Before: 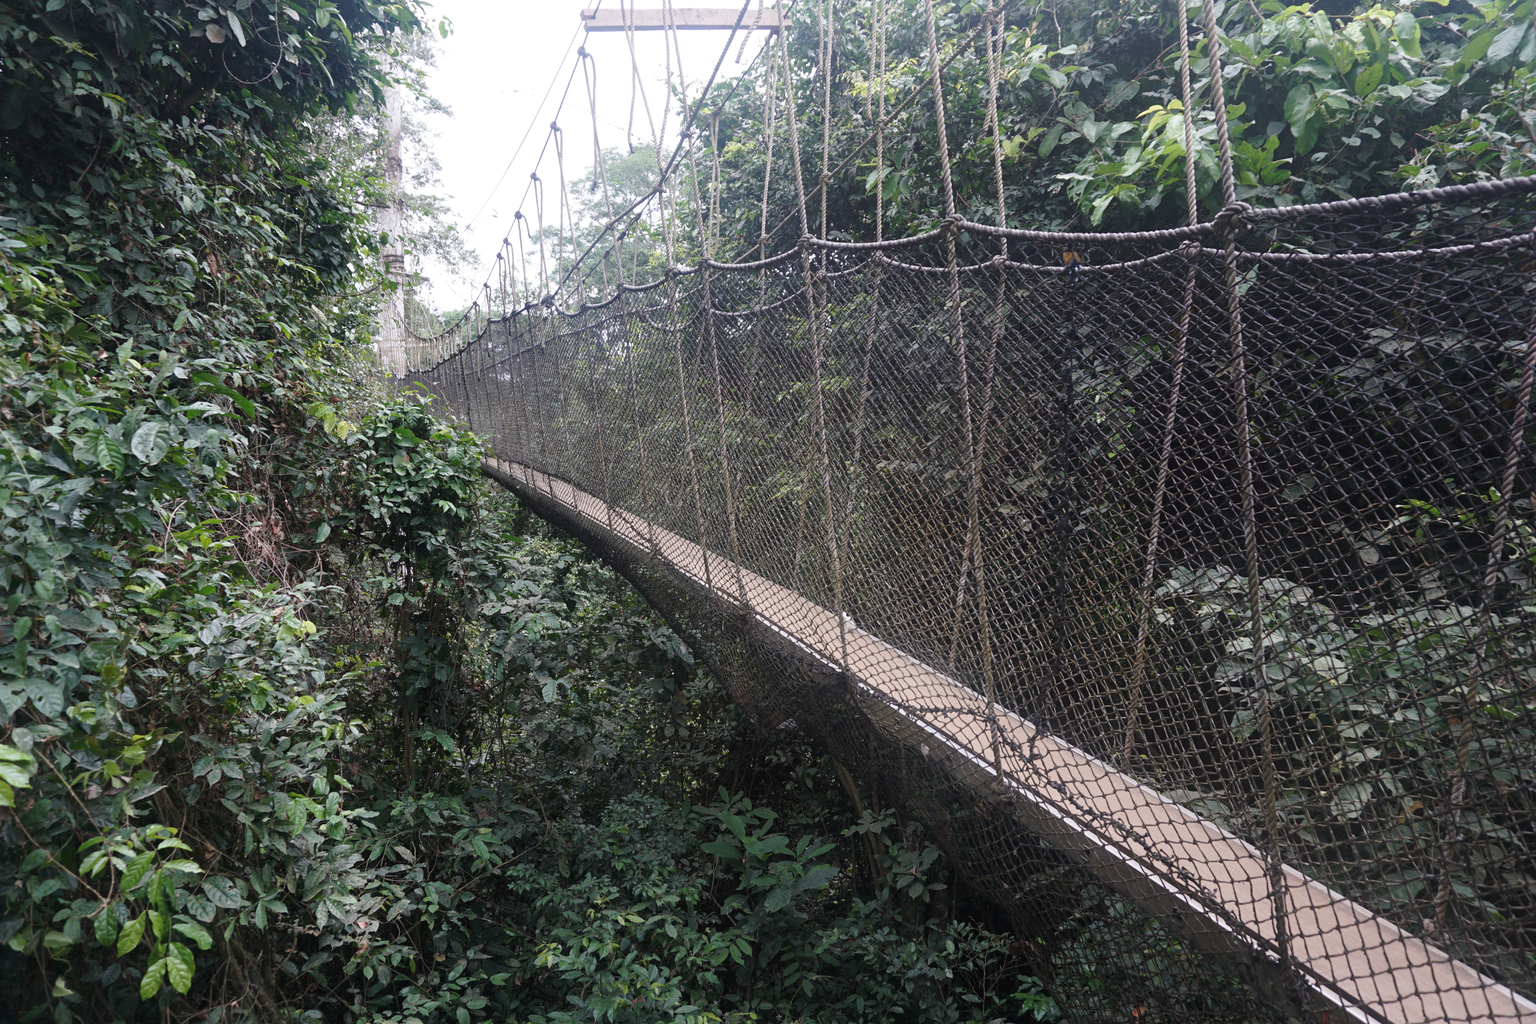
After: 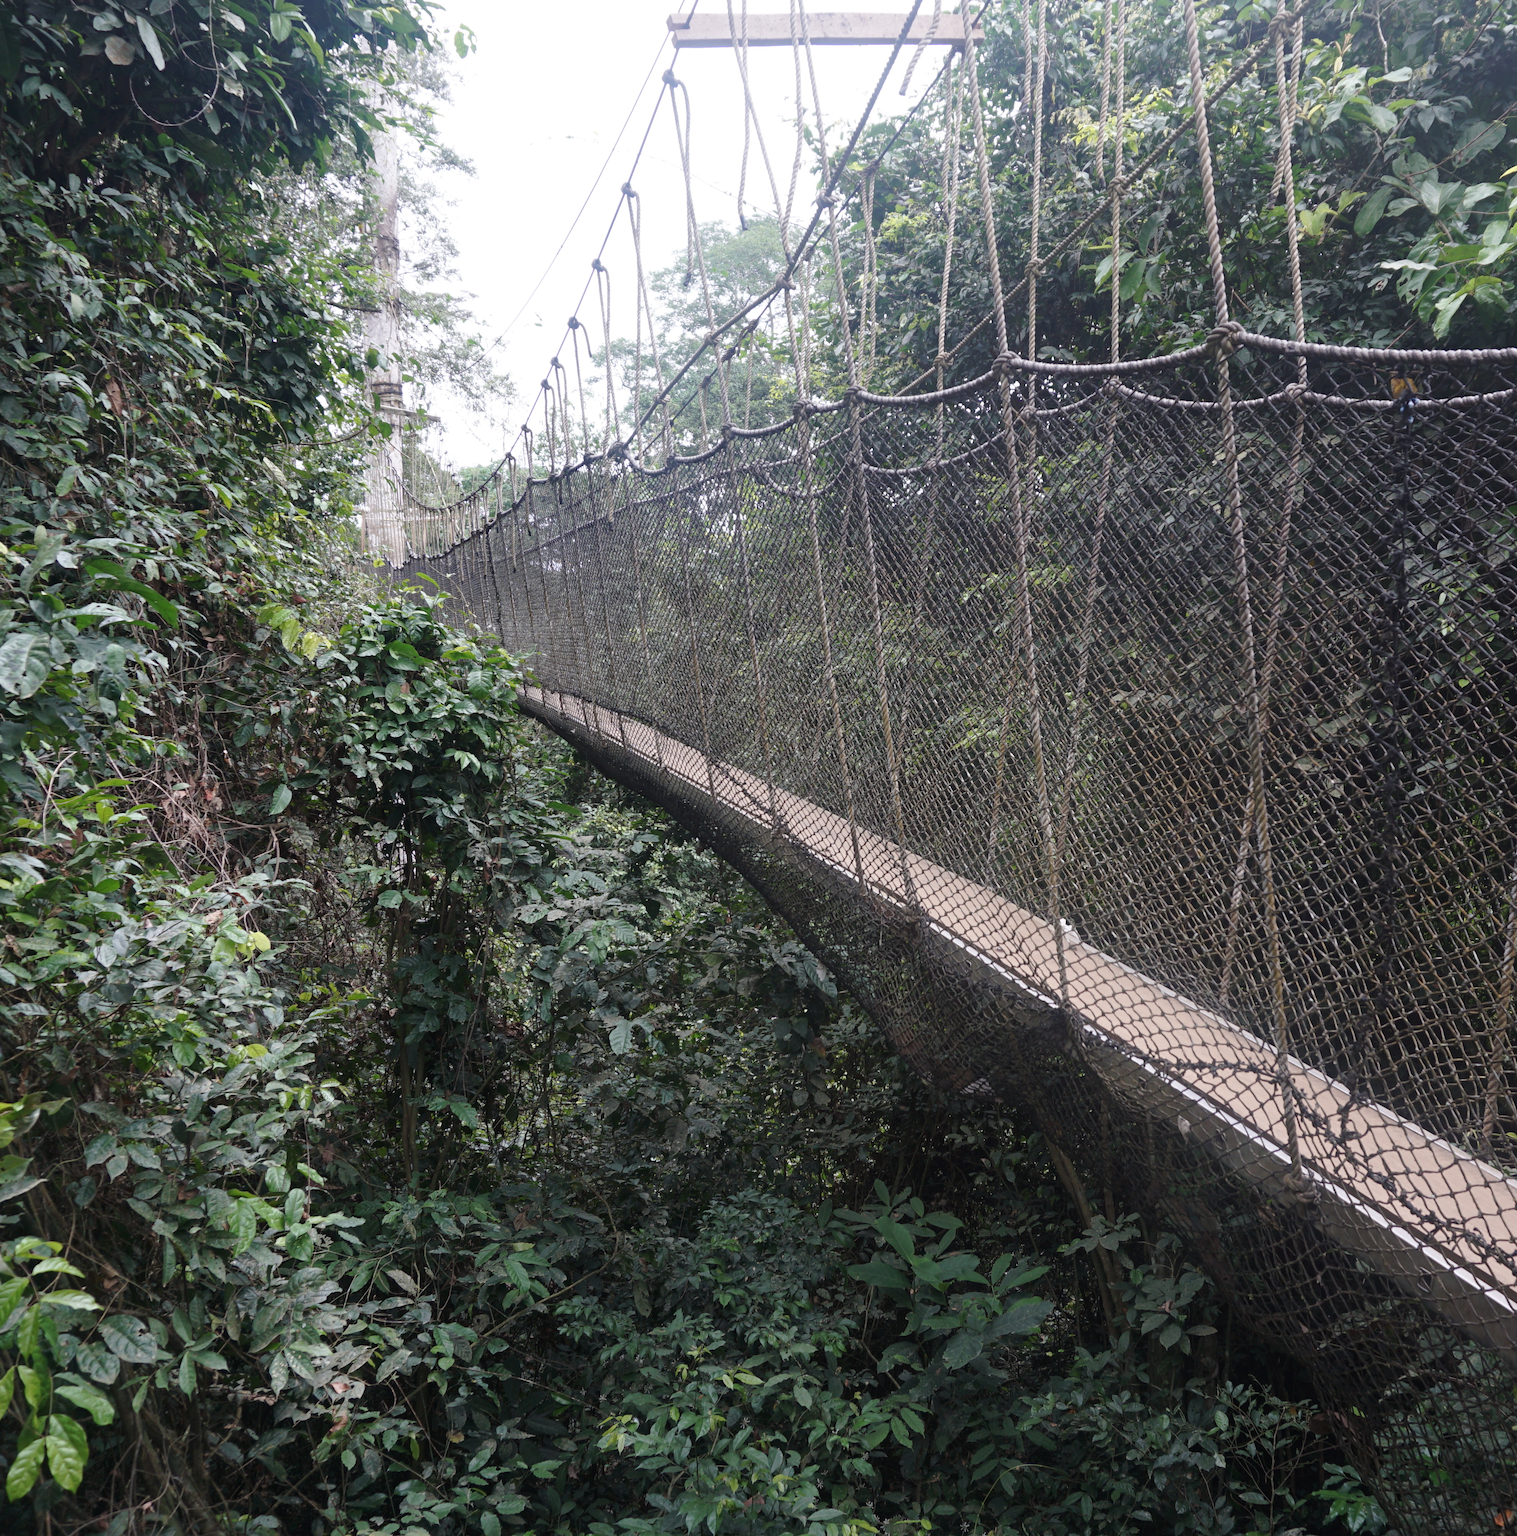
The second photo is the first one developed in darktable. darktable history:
crop and rotate: left 8.868%, right 25.297%
